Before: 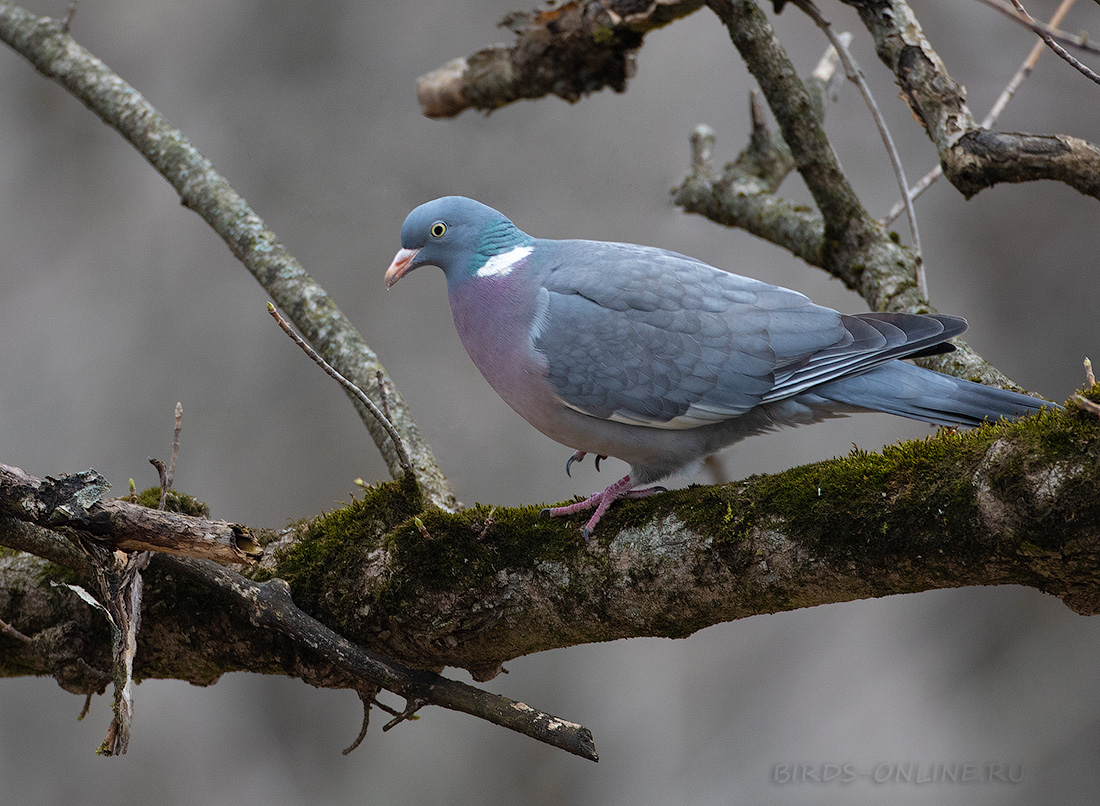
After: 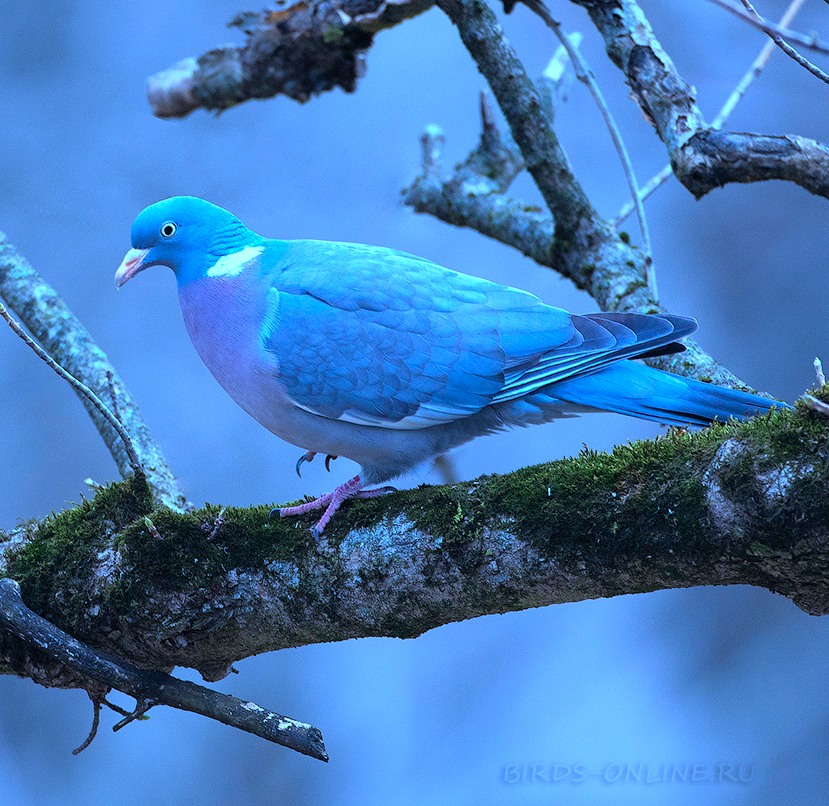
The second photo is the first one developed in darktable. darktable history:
exposure: exposure 0.74 EV, compensate highlight preservation false
crop and rotate: left 24.6%
color calibration: illuminant as shot in camera, x 0.462, y 0.419, temperature 2651.64 K
